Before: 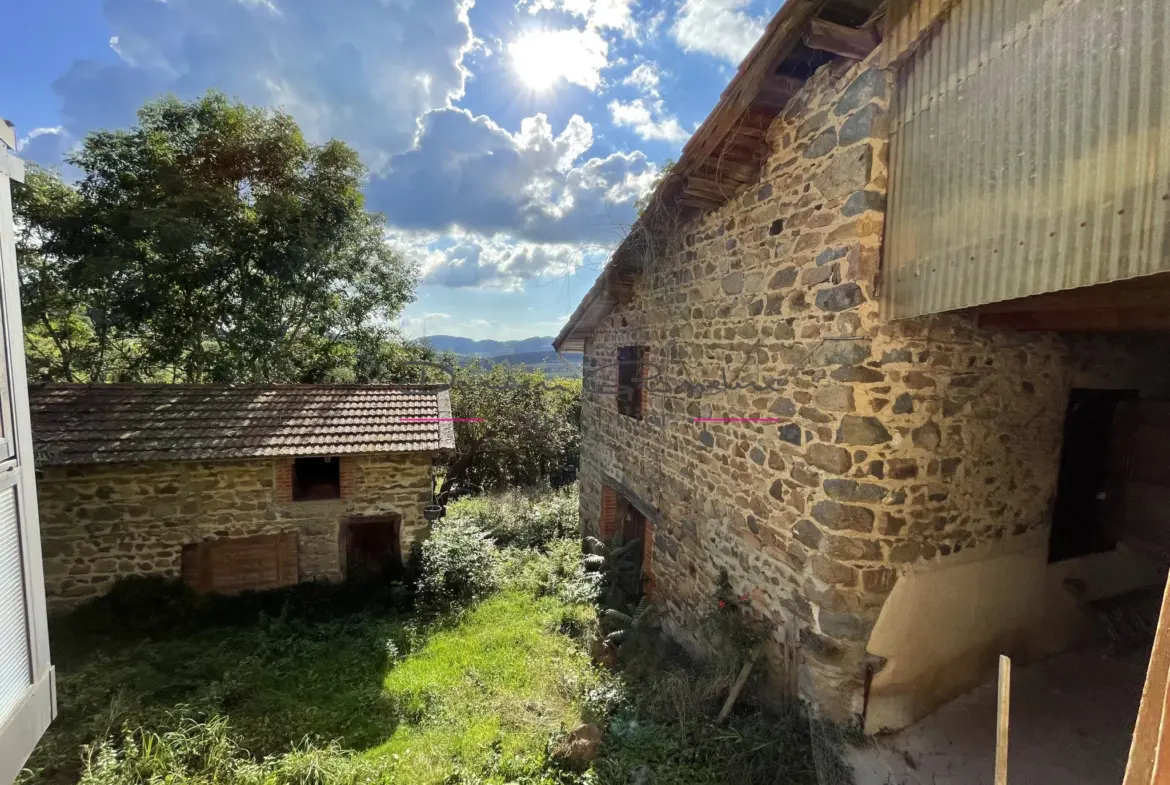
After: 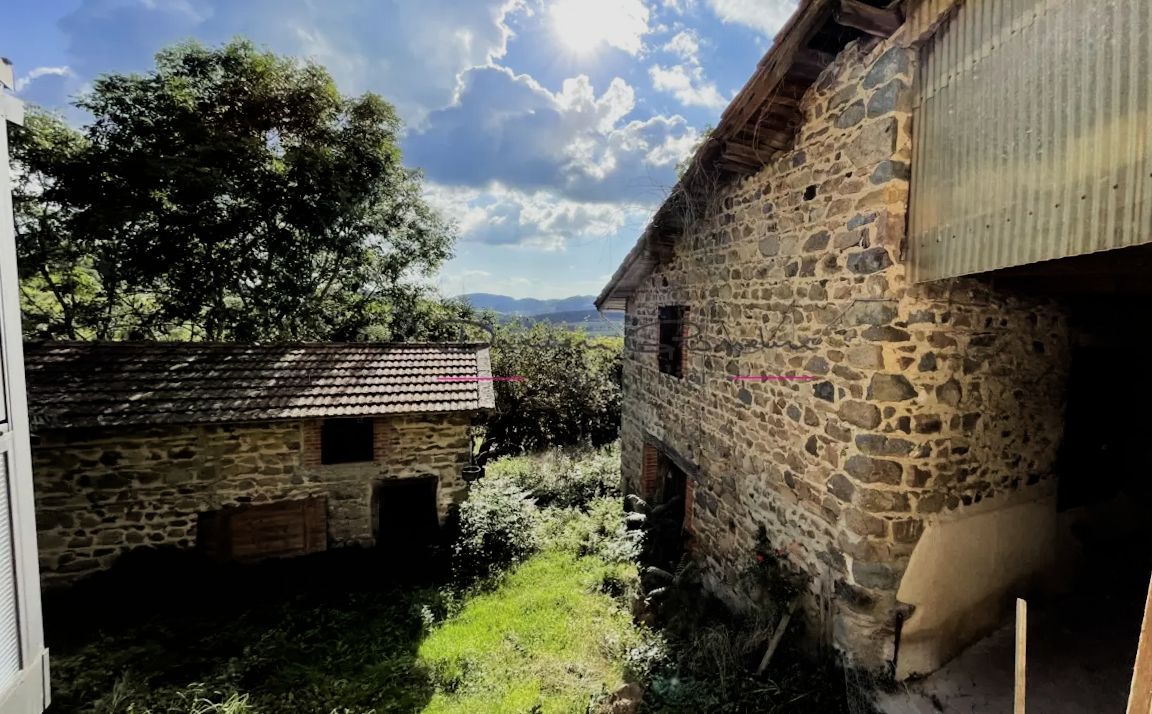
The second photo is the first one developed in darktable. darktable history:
rotate and perspective: rotation -0.013°, lens shift (vertical) -0.027, lens shift (horizontal) 0.178, crop left 0.016, crop right 0.989, crop top 0.082, crop bottom 0.918
filmic rgb: black relative exposure -5 EV, hardness 2.88, contrast 1.3, highlights saturation mix -30%
